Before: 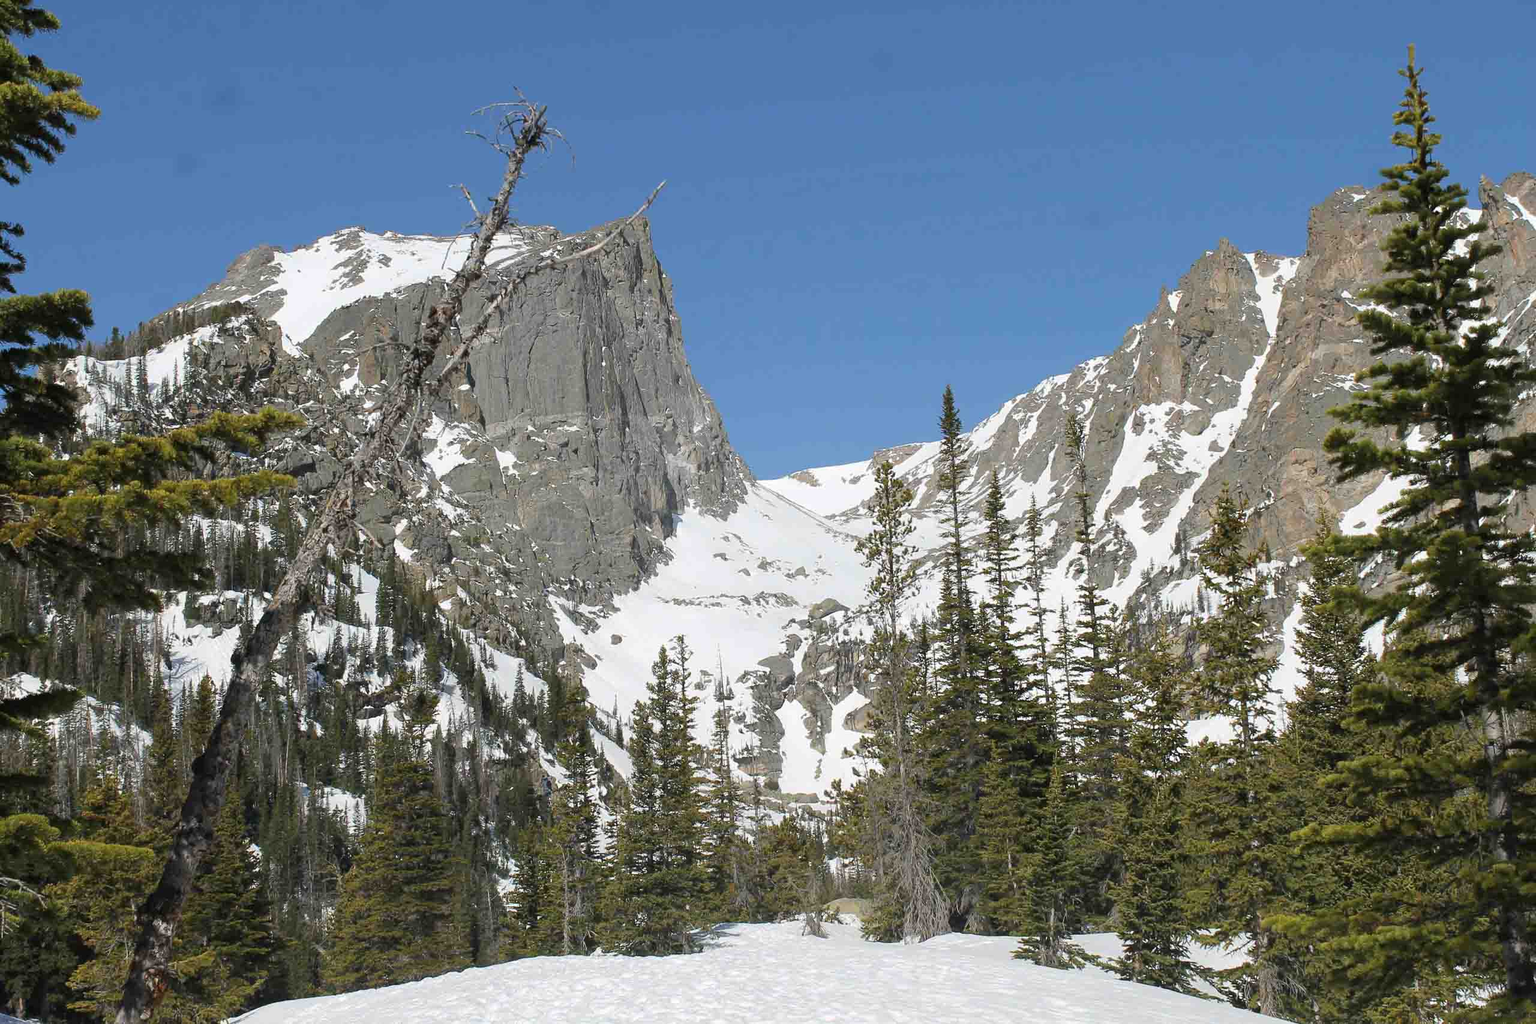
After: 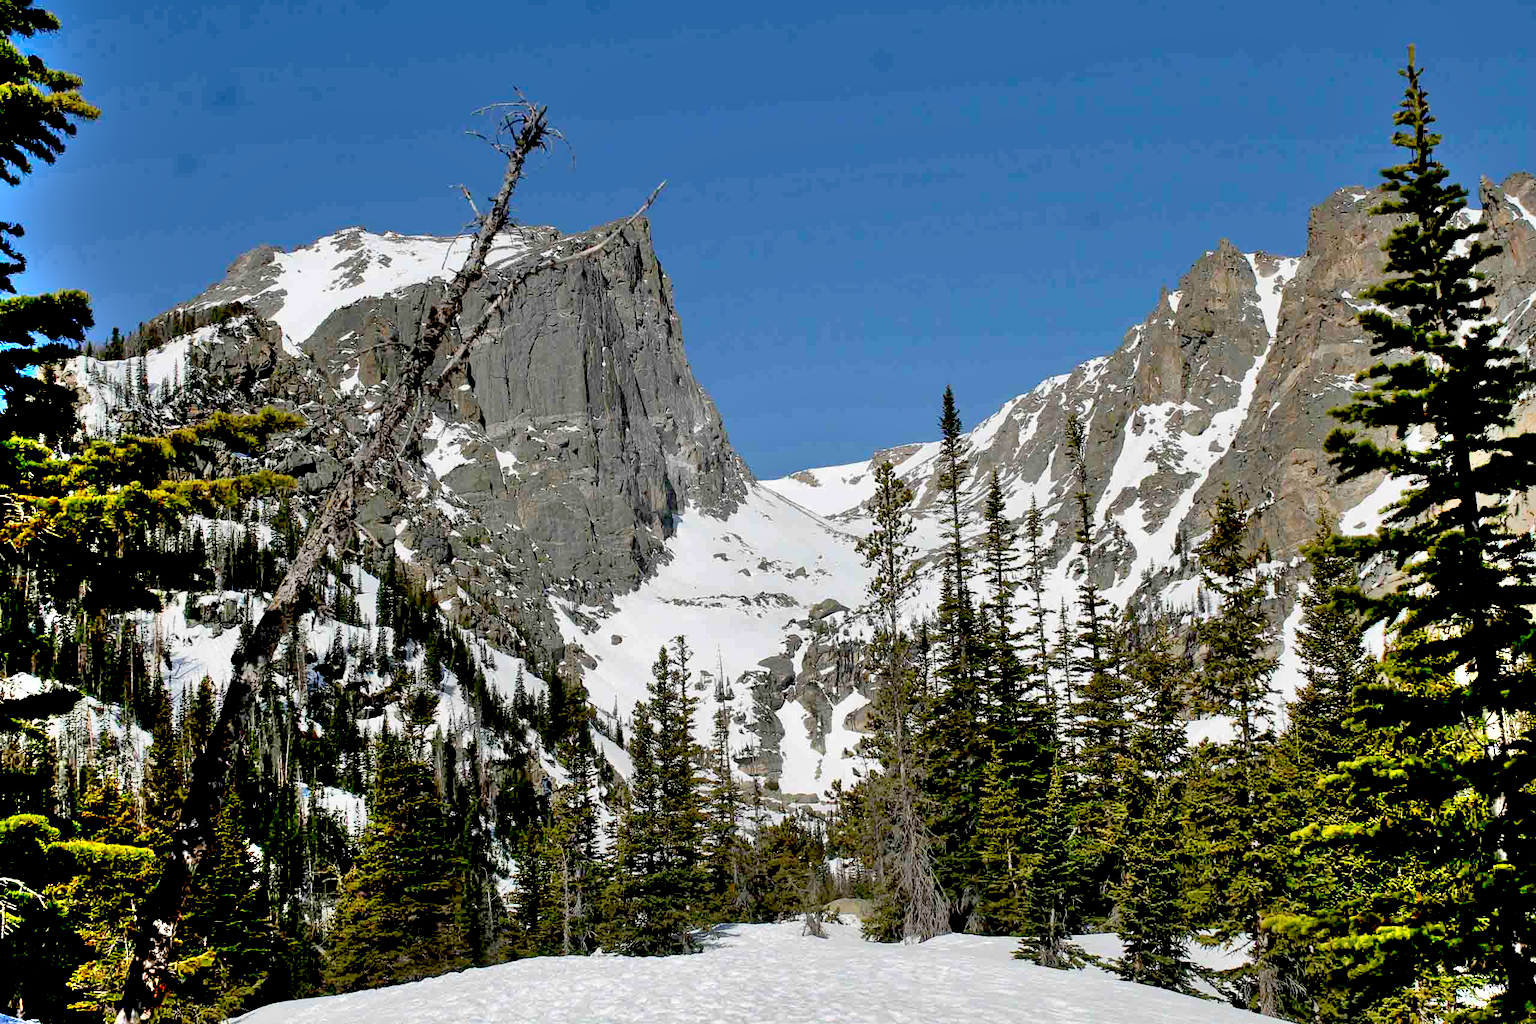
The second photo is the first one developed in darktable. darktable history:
exposure: black level correction 0.056, exposure -0.039 EV, compensate highlight preservation false
shadows and highlights: soften with gaussian
